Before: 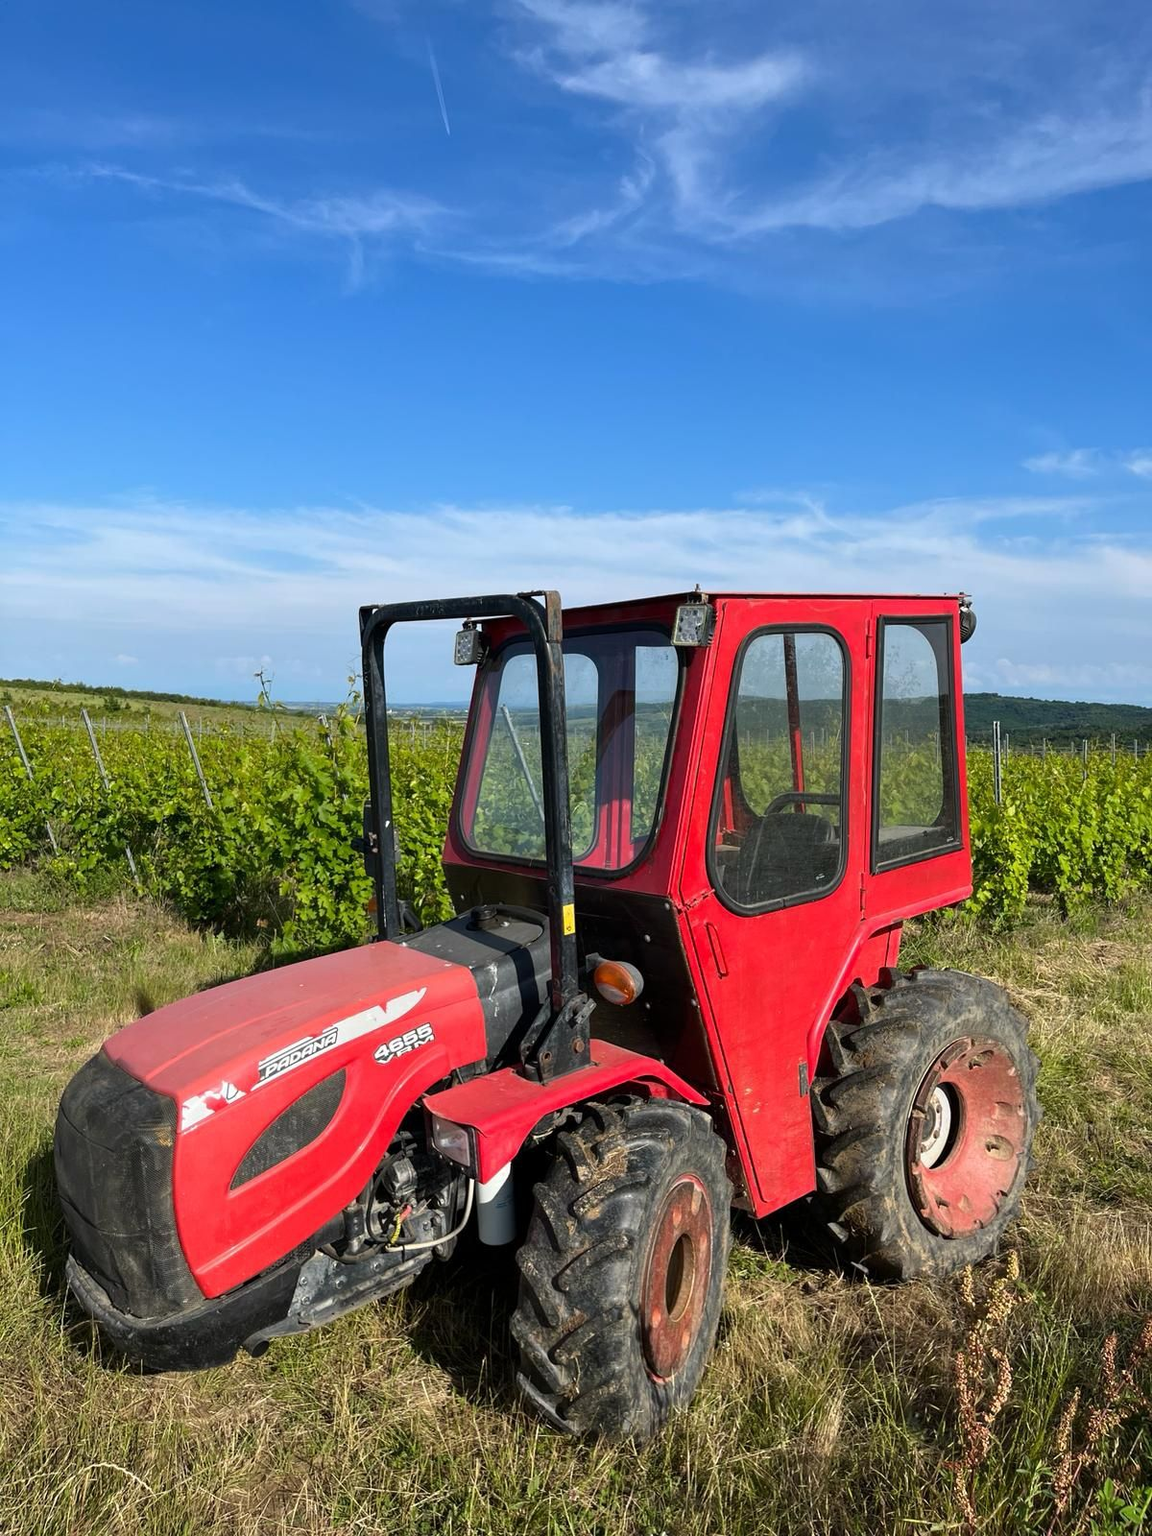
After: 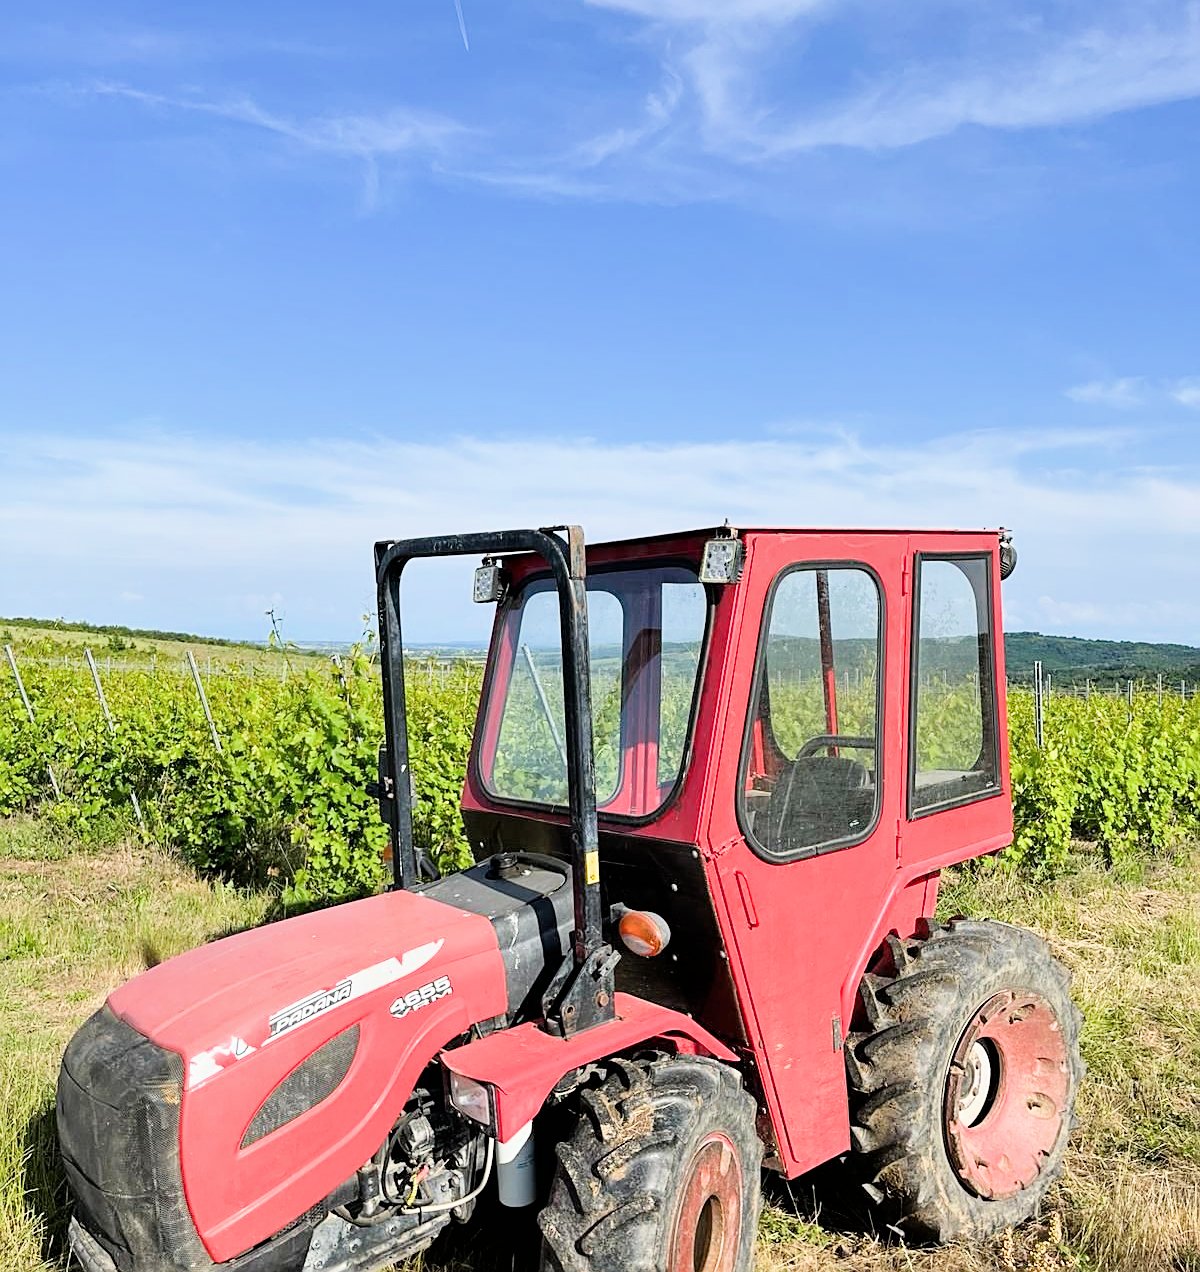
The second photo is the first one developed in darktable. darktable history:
crop and rotate: top 5.663%, bottom 14.813%
exposure: black level correction 0, exposure 1.178 EV, compensate highlight preservation false
shadows and highlights: shadows 76.1, highlights -24.78, soften with gaussian
sharpen: on, module defaults
filmic rgb: black relative exposure -7.65 EV, white relative exposure 4.56 EV, hardness 3.61
tone equalizer: -8 EV -0.445 EV, -7 EV -0.422 EV, -6 EV -0.334 EV, -5 EV -0.194 EV, -3 EV 0.224 EV, -2 EV 0.339 EV, -1 EV 0.411 EV, +0 EV 0.395 EV
